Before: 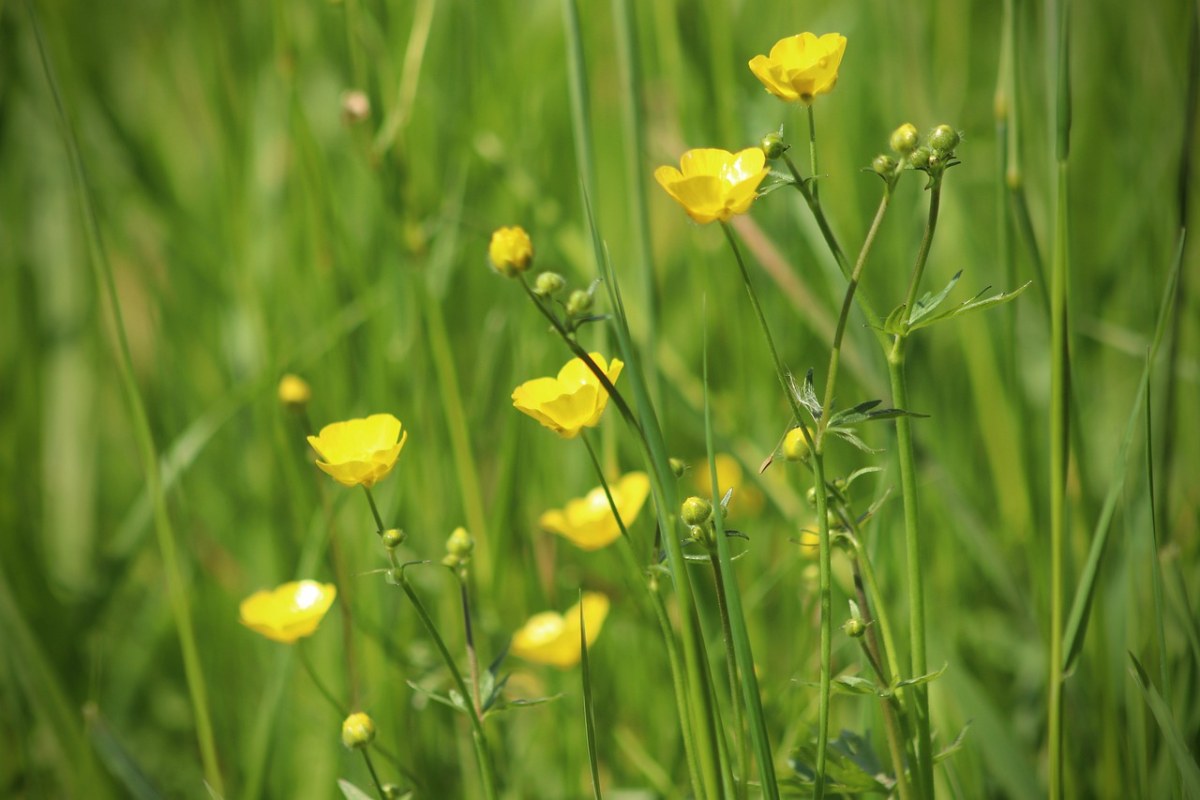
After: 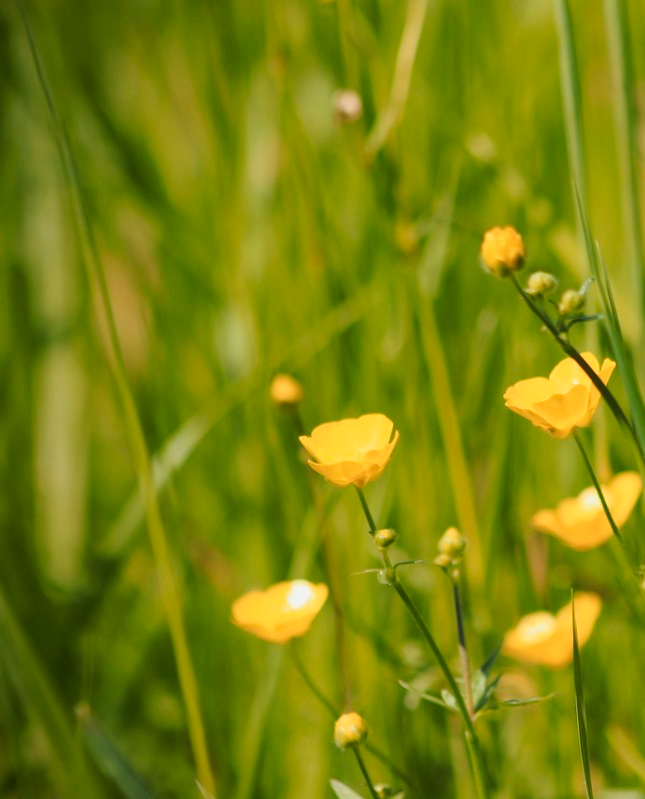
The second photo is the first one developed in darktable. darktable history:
color zones: curves: ch1 [(0, 0.455) (0.063, 0.455) (0.286, 0.495) (0.429, 0.5) (0.571, 0.5) (0.714, 0.5) (0.857, 0.5) (1, 0.455)]; ch2 [(0, 0.532) (0.063, 0.521) (0.233, 0.447) (0.429, 0.489) (0.571, 0.5) (0.714, 0.5) (0.857, 0.5) (1, 0.532)]
crop: left 0.72%, right 45.464%, bottom 0.082%
tone curve: curves: ch0 [(0, 0) (0.068, 0.031) (0.175, 0.132) (0.337, 0.304) (0.498, 0.511) (0.748, 0.762) (0.993, 0.954)]; ch1 [(0, 0) (0.294, 0.184) (0.359, 0.34) (0.362, 0.35) (0.43, 0.41) (0.476, 0.457) (0.499, 0.5) (0.529, 0.523) (0.677, 0.762) (1, 1)]; ch2 [(0, 0) (0.431, 0.419) (0.495, 0.502) (0.524, 0.534) (0.557, 0.56) (0.634, 0.654) (0.728, 0.722) (1, 1)], preserve colors none
